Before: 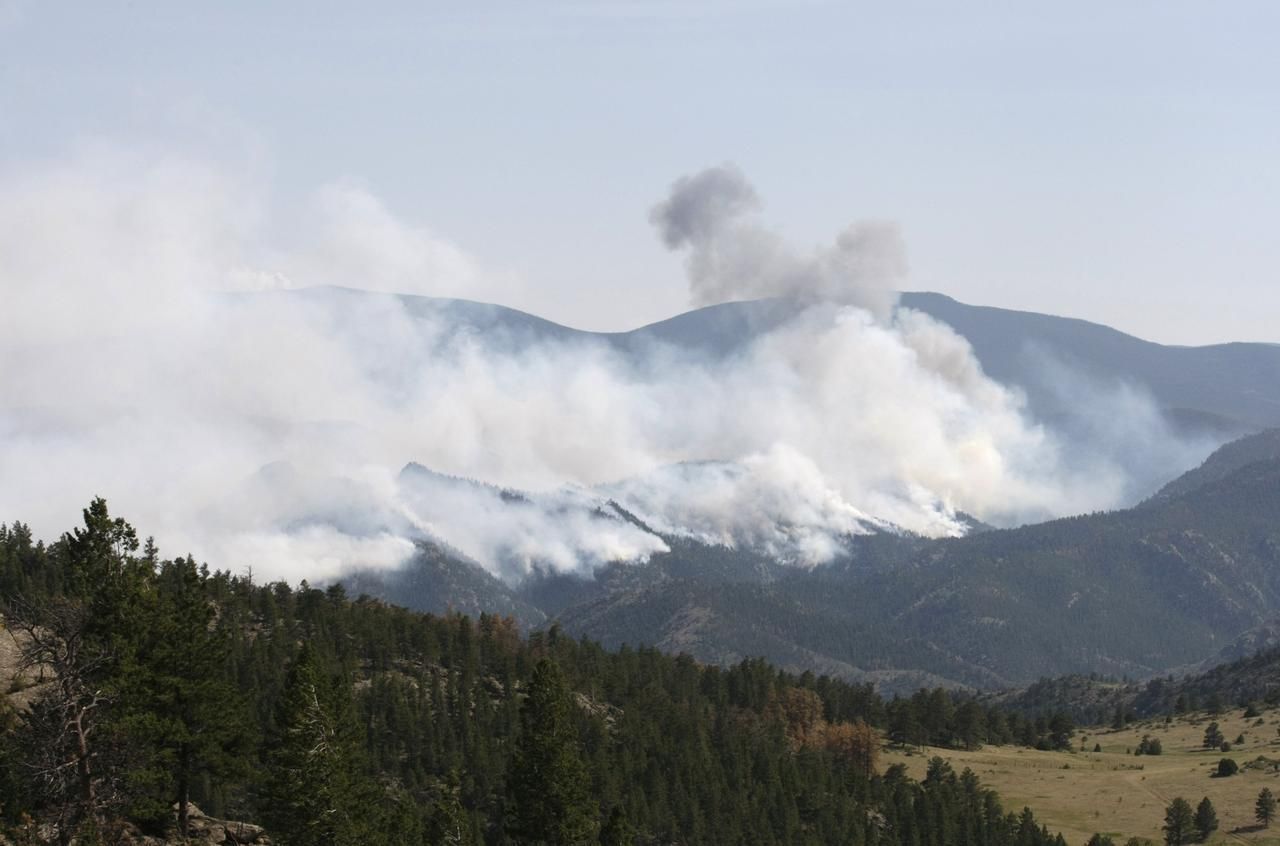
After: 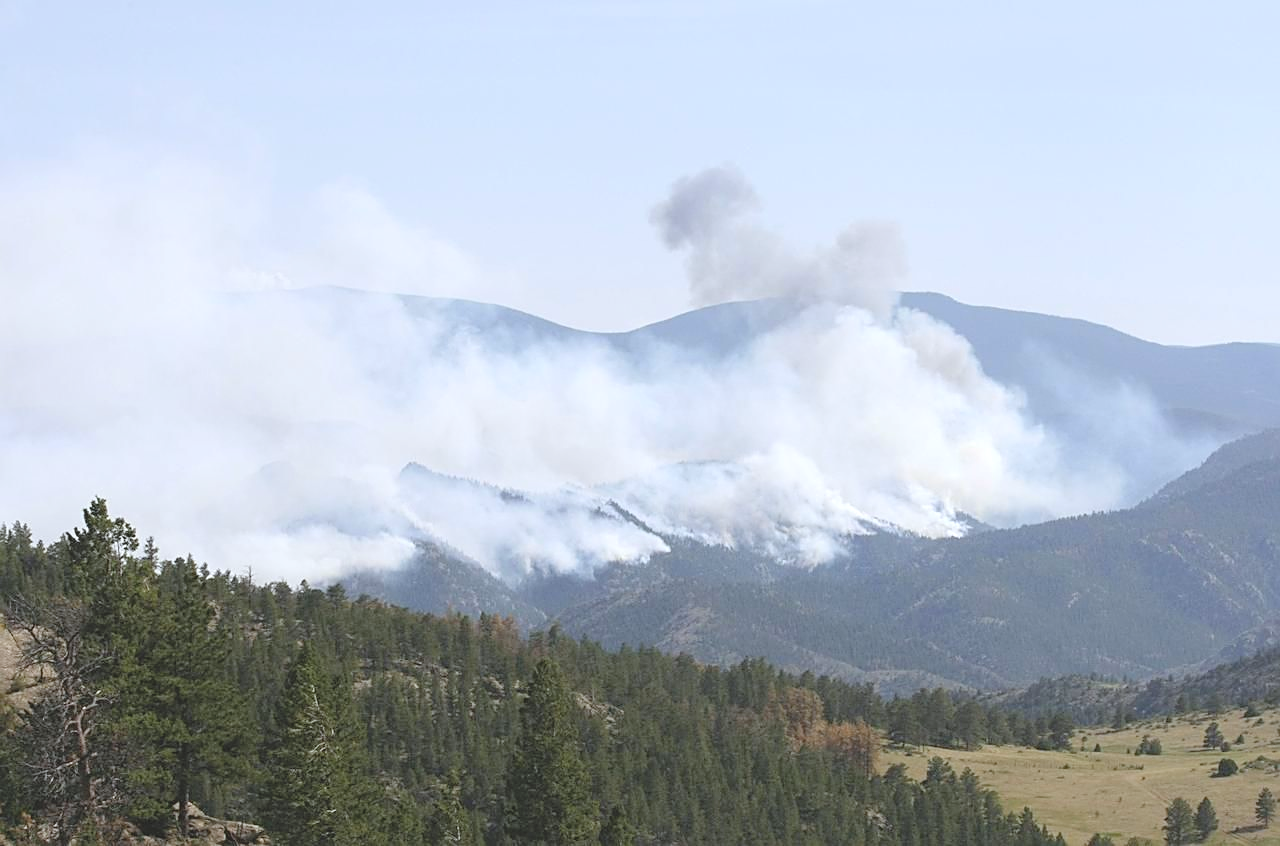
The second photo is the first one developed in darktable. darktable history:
levels: black 3.83%, white 90.64%, levels [0.044, 0.416, 0.908]
white balance: red 0.967, blue 1.049
contrast brightness saturation: contrast -0.15, brightness 0.05, saturation -0.12
sharpen: on, module defaults
